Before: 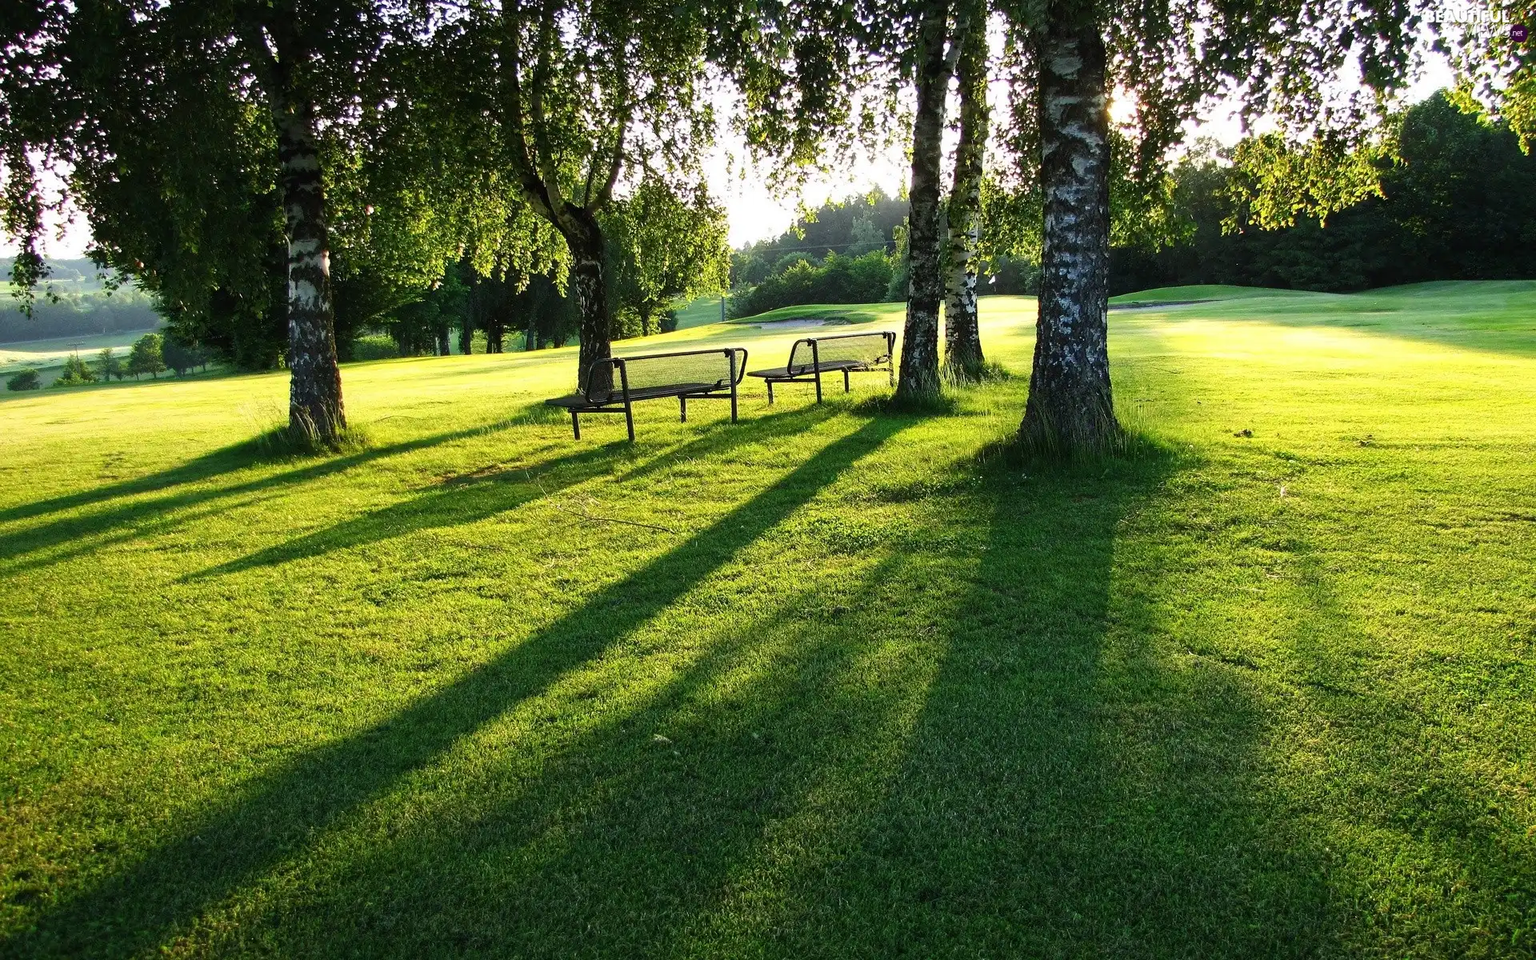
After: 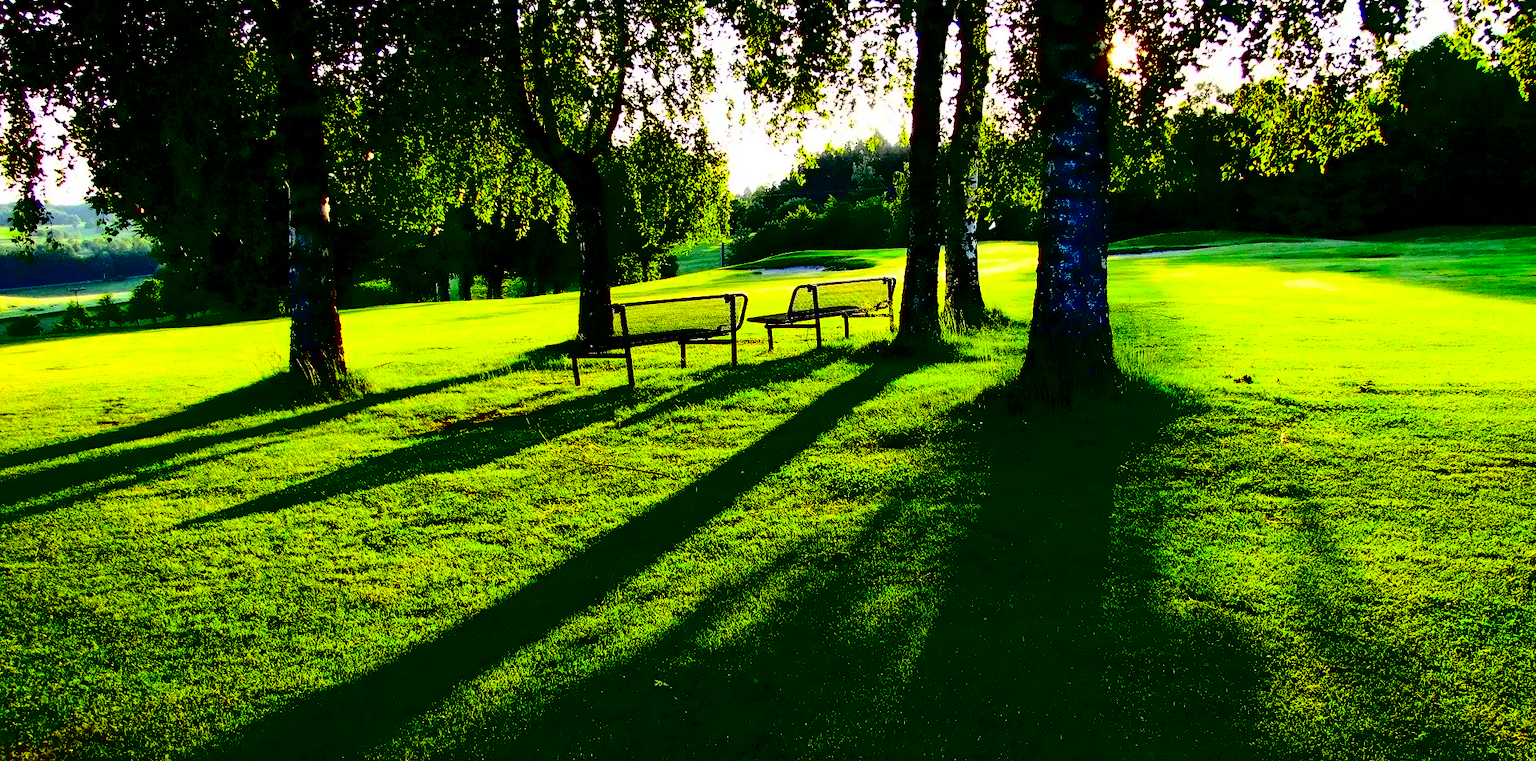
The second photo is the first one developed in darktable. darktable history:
crop and rotate: top 5.669%, bottom 14.924%
shadows and highlights: on, module defaults
contrast brightness saturation: contrast 0.787, brightness -0.993, saturation 0.998
